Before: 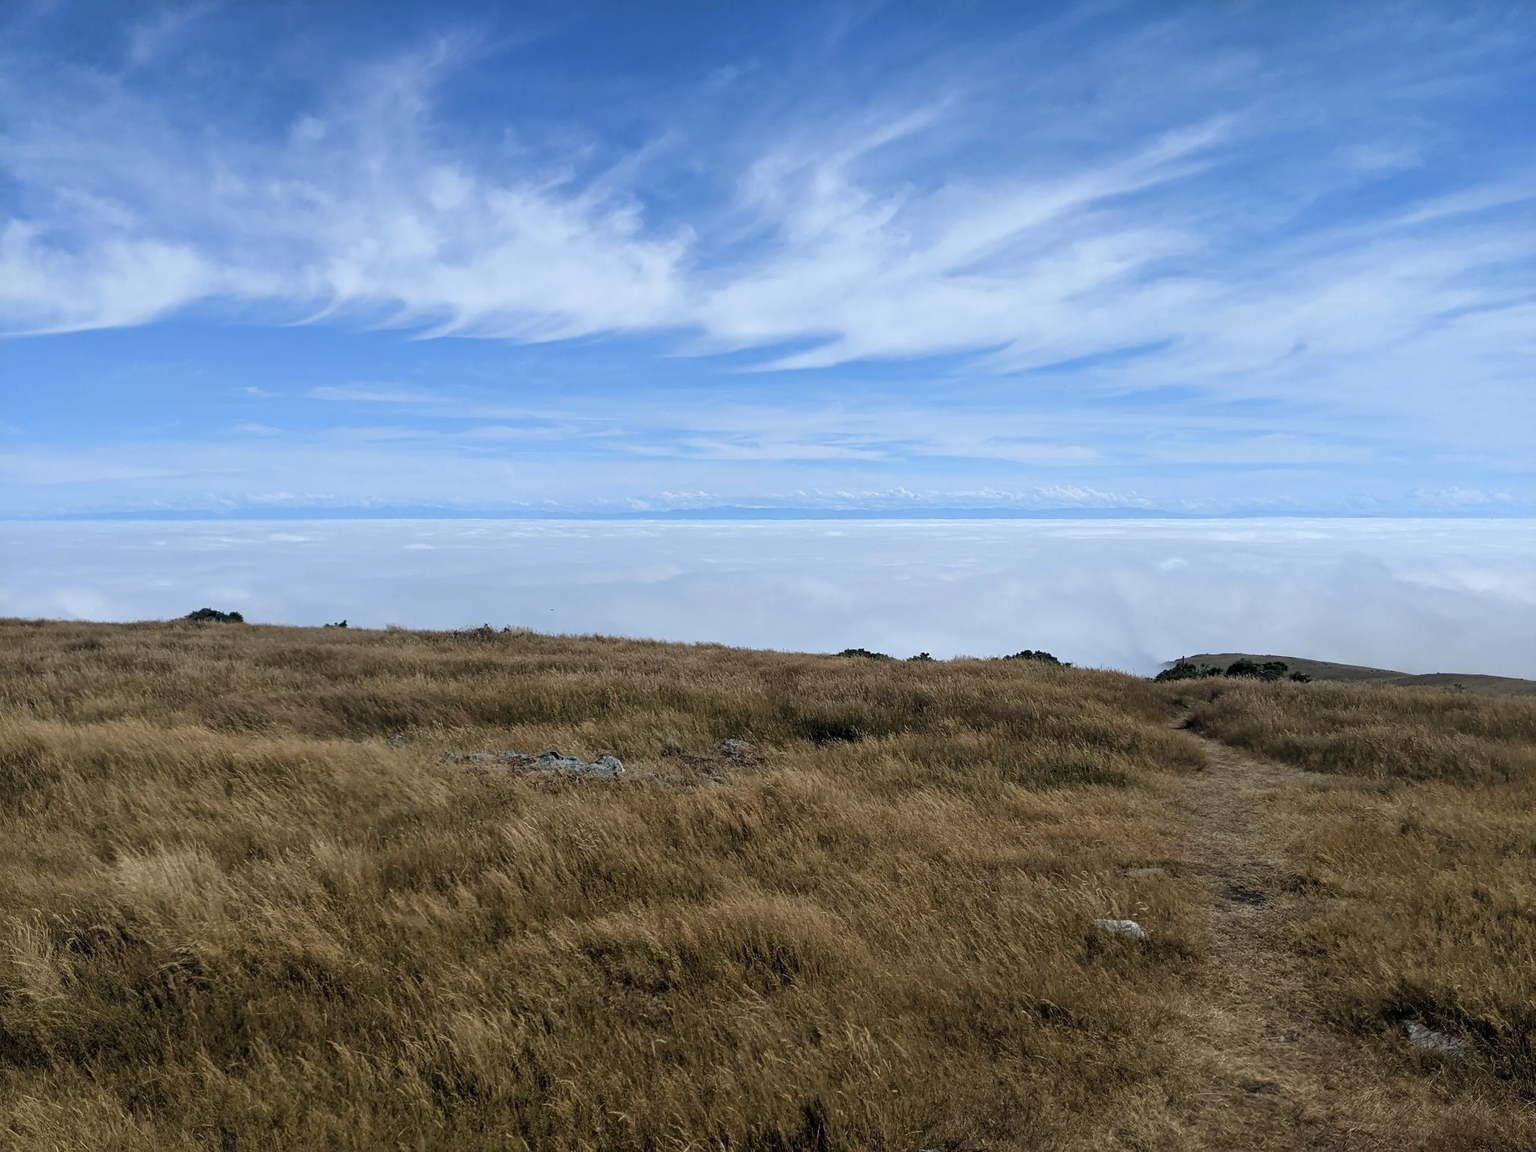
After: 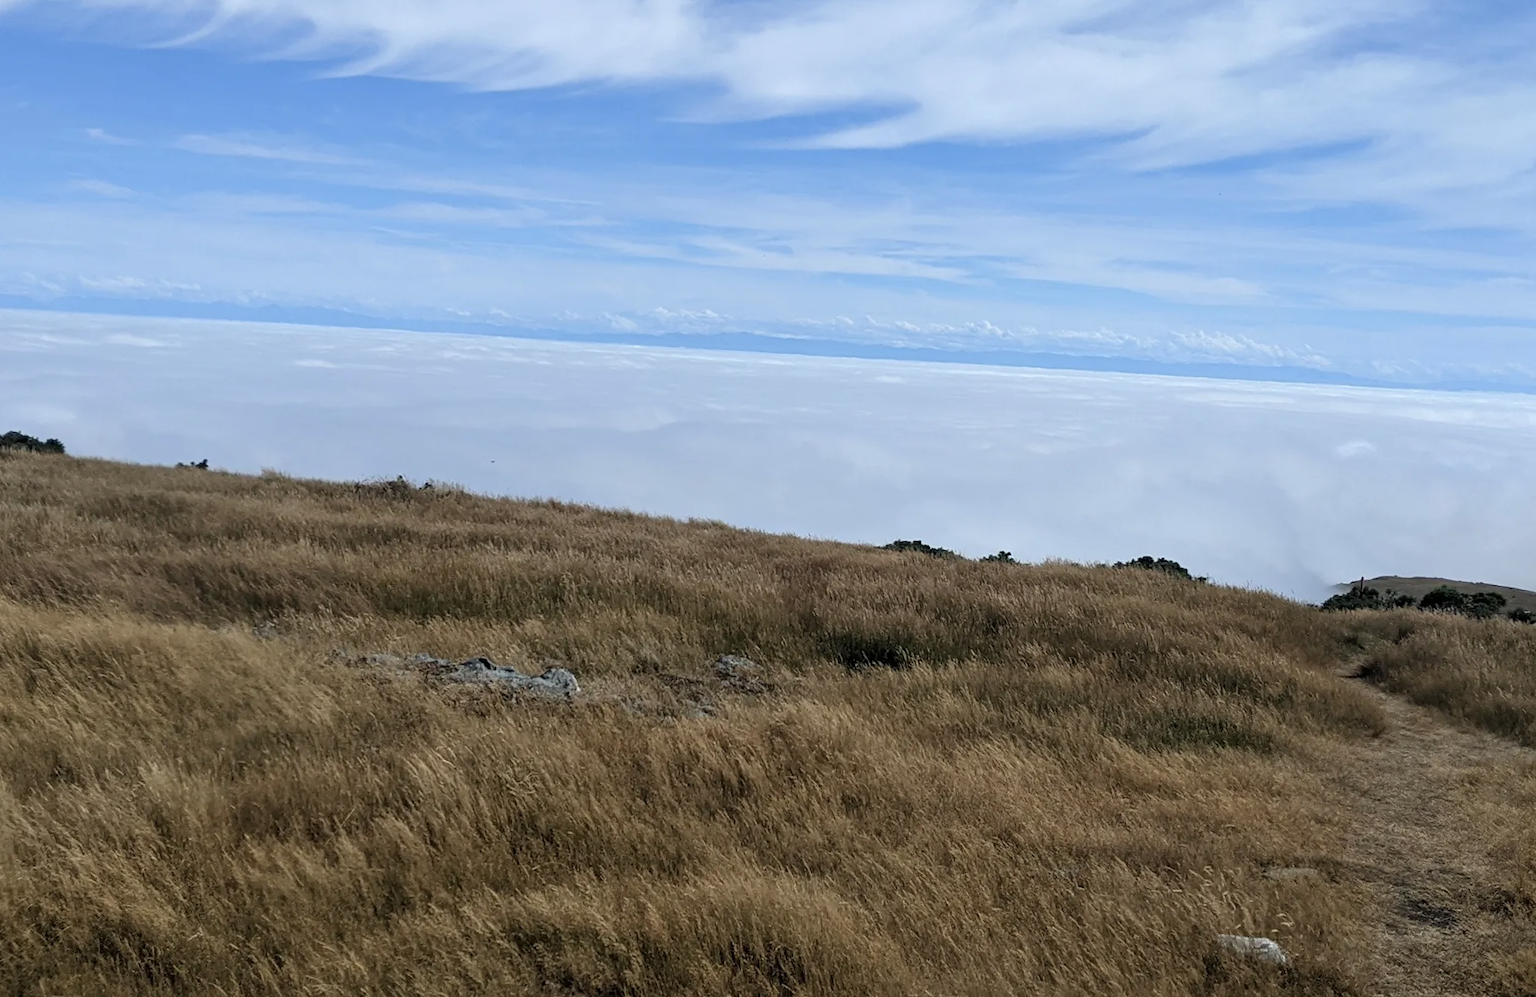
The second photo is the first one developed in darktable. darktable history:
crop and rotate: angle -3.37°, left 9.858%, top 20.849%, right 12.44%, bottom 11.871%
contrast brightness saturation: saturation -0.059
